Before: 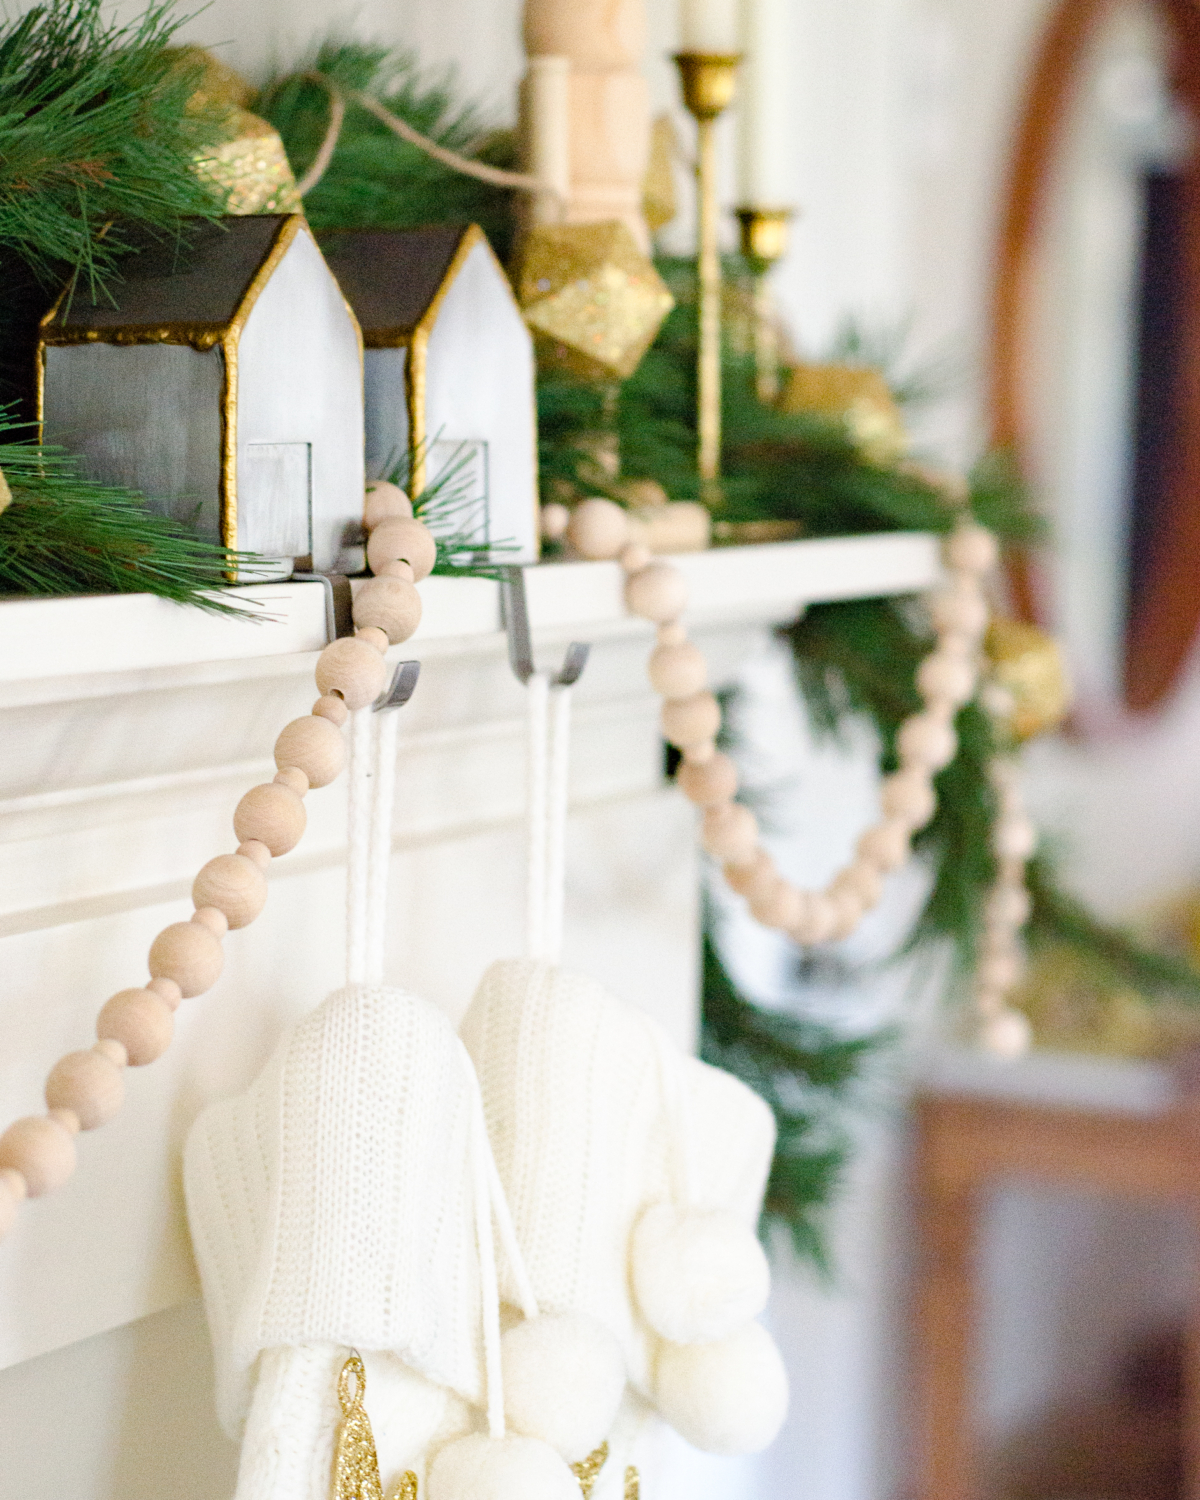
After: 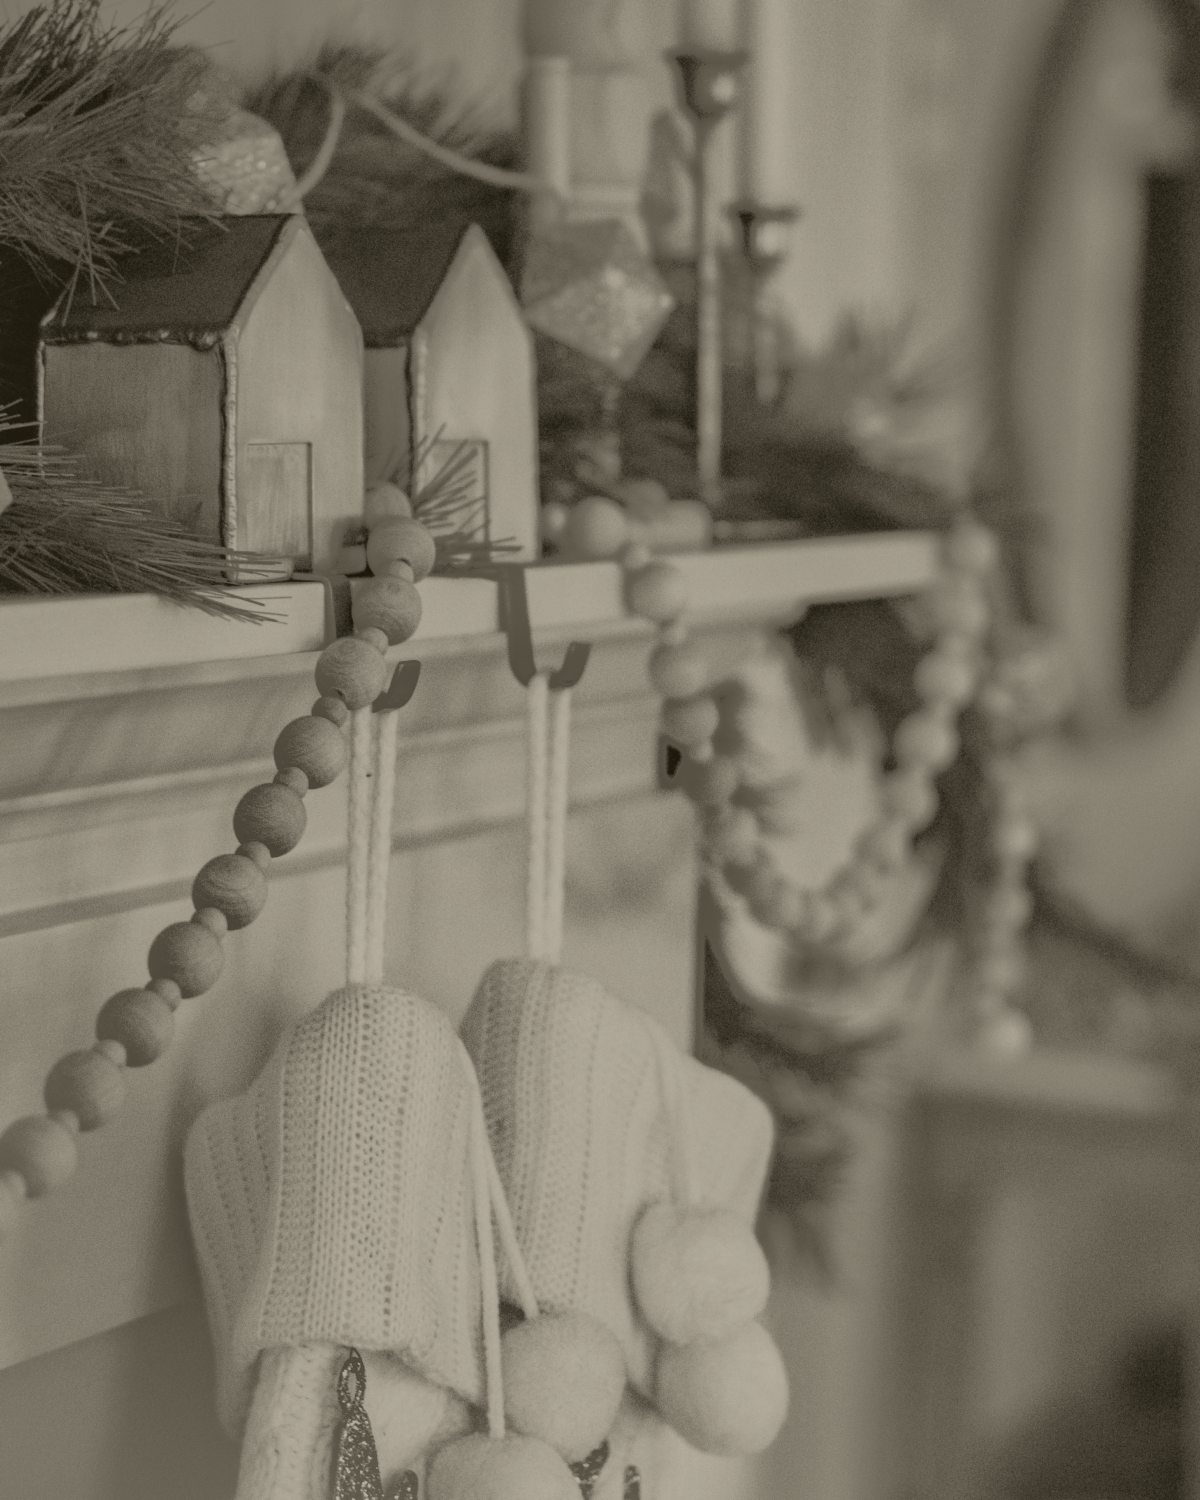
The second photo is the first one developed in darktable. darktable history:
local contrast: on, module defaults
shadows and highlights: shadows 25, highlights -70
colorize: hue 41.44°, saturation 22%, source mix 60%, lightness 10.61%
